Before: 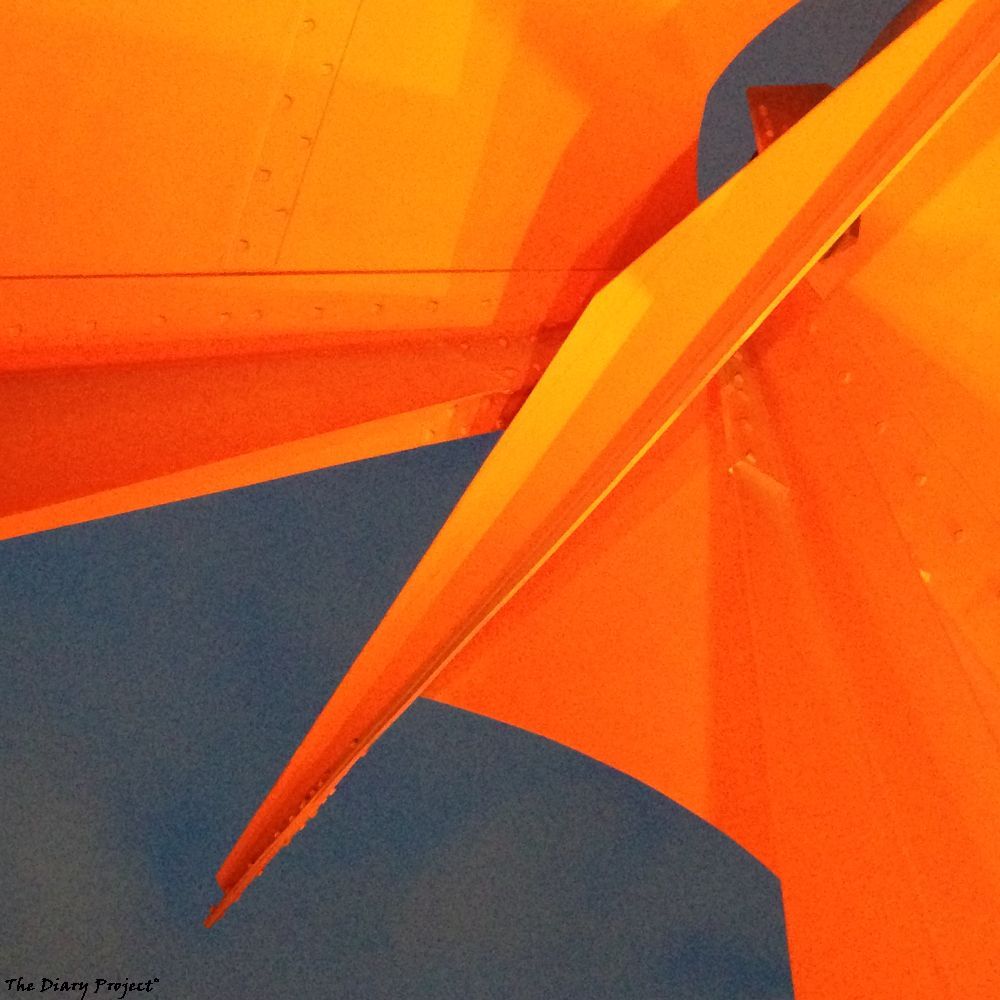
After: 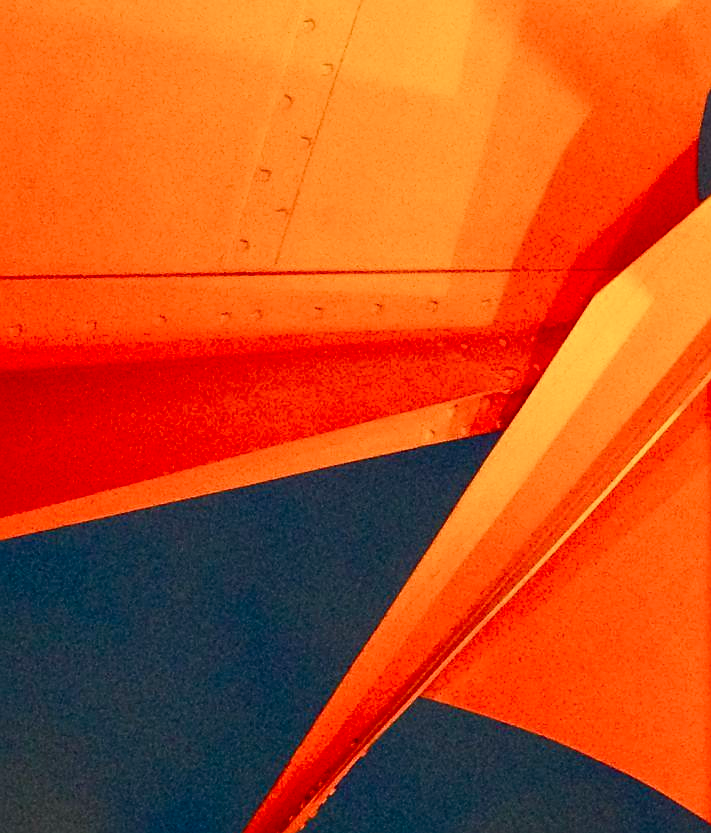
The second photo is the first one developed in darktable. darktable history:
color balance rgb: shadows lift › chroma 2.019%, shadows lift › hue 215.27°, perceptual saturation grading › global saturation 20%, perceptual saturation grading › highlights -48.903%, perceptual saturation grading › shadows 25.346%, global vibrance 15.114%
crop: right 28.802%, bottom 16.618%
local contrast: highlights 106%, shadows 101%, detail 120%, midtone range 0.2
sharpen: on, module defaults
contrast brightness saturation: contrast 0.194, brightness -0.108, saturation 0.206
